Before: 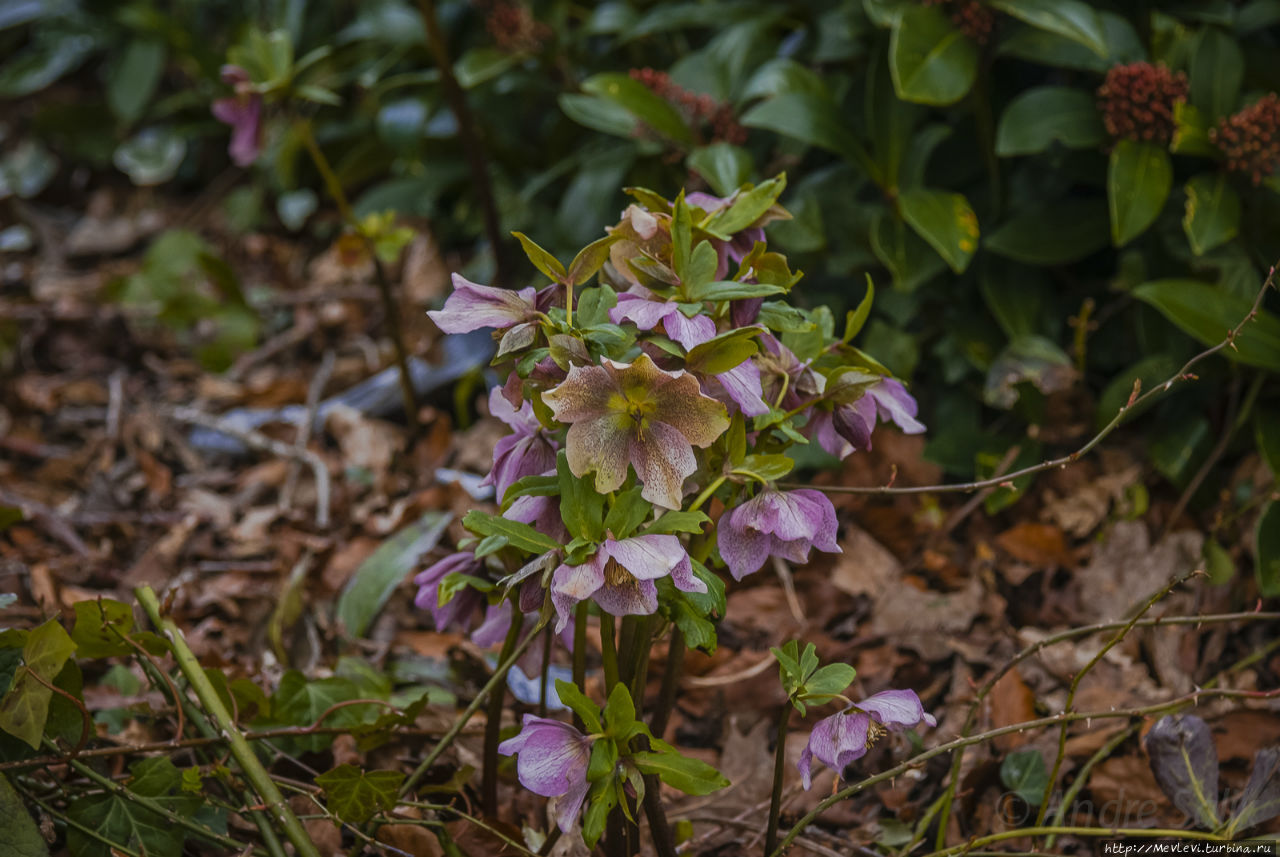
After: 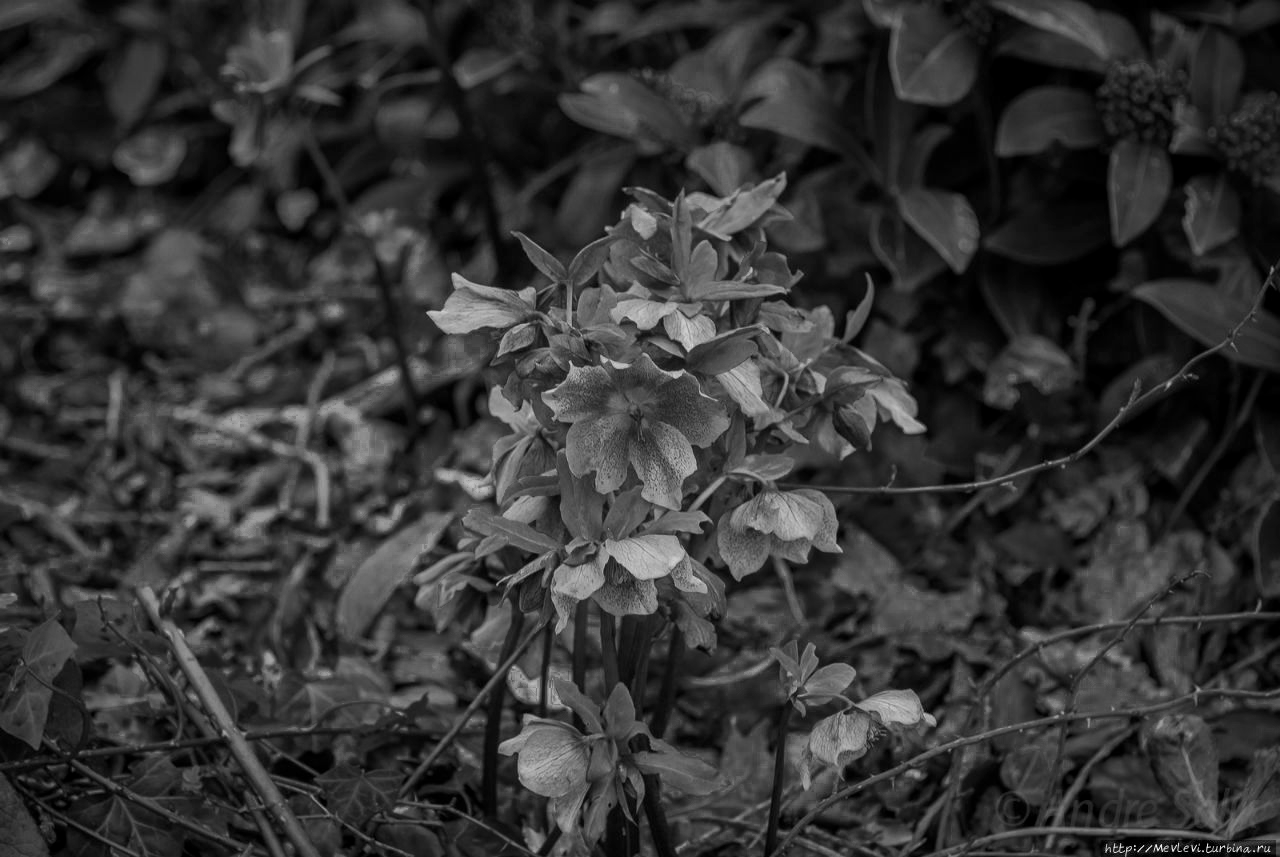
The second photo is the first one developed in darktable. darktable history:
color zones: curves: ch0 [(0.002, 0.589) (0.107, 0.484) (0.146, 0.249) (0.217, 0.352) (0.309, 0.525) (0.39, 0.404) (0.455, 0.169) (0.597, 0.055) (0.724, 0.212) (0.775, 0.691) (0.869, 0.571) (1, 0.587)]; ch1 [(0, 0) (0.143, 0) (0.286, 0) (0.429, 0) (0.571, 0) (0.714, 0) (0.857, 0)]
exposure: black level correction 0.002, exposure -0.1 EV, compensate highlight preservation false
